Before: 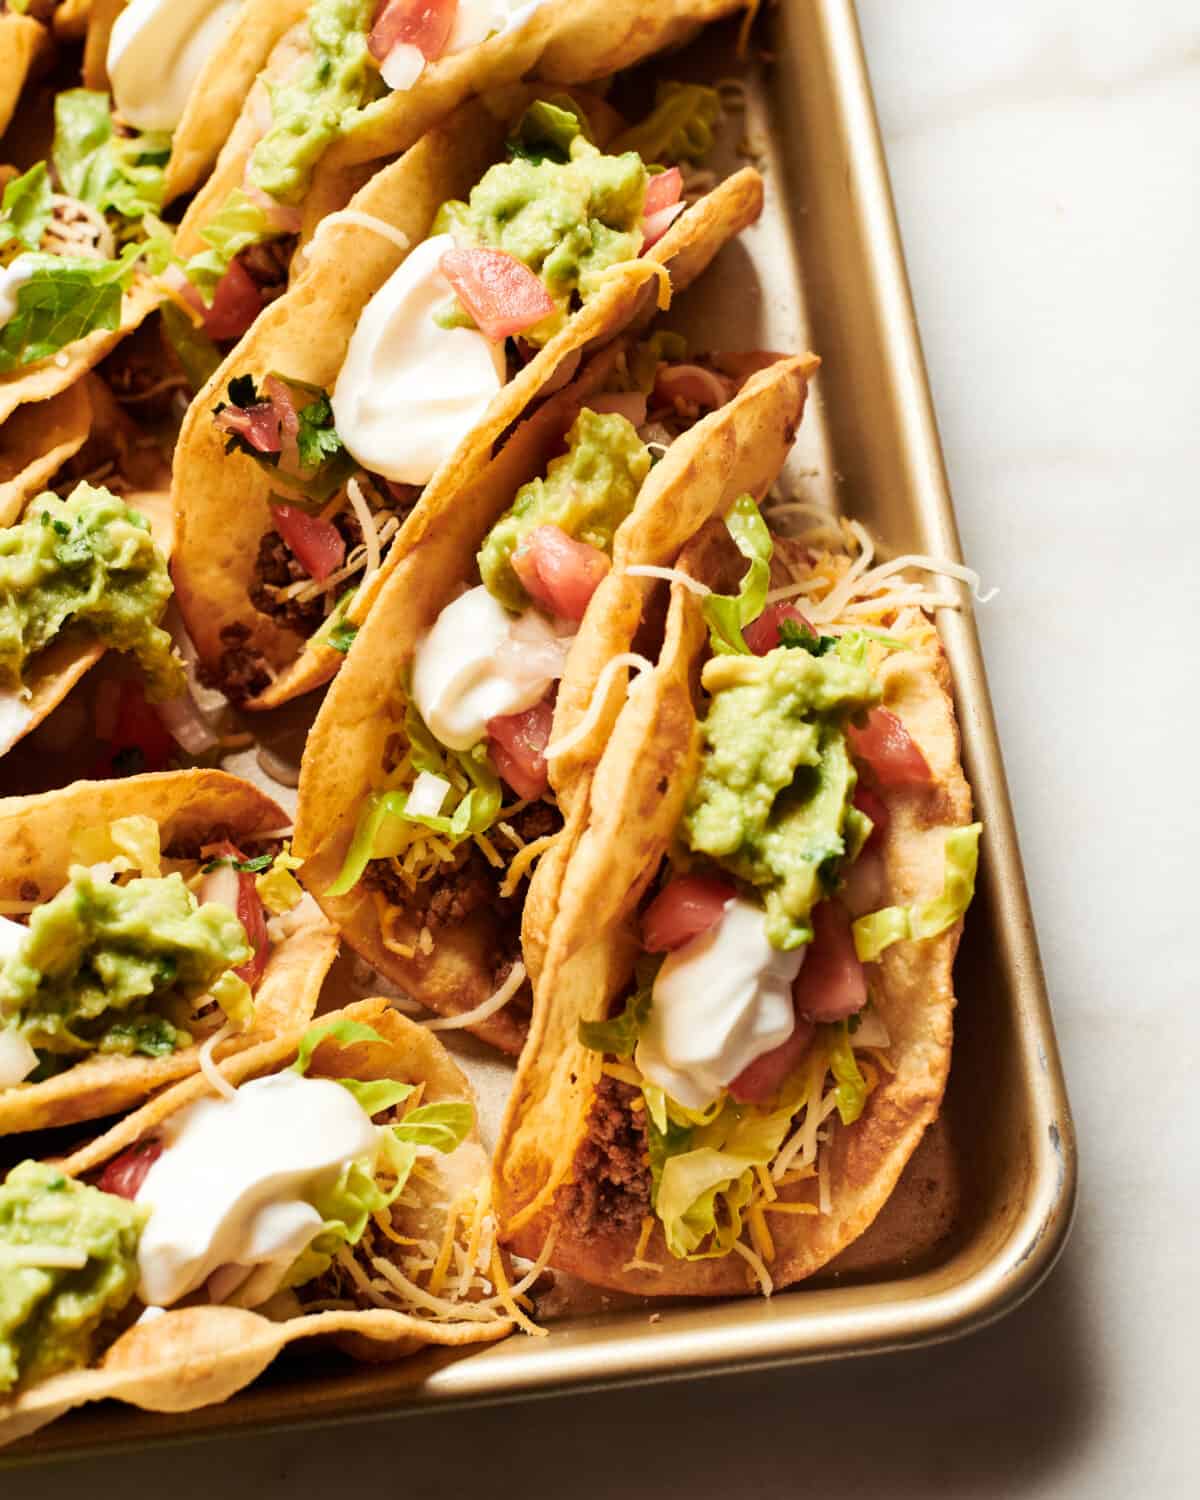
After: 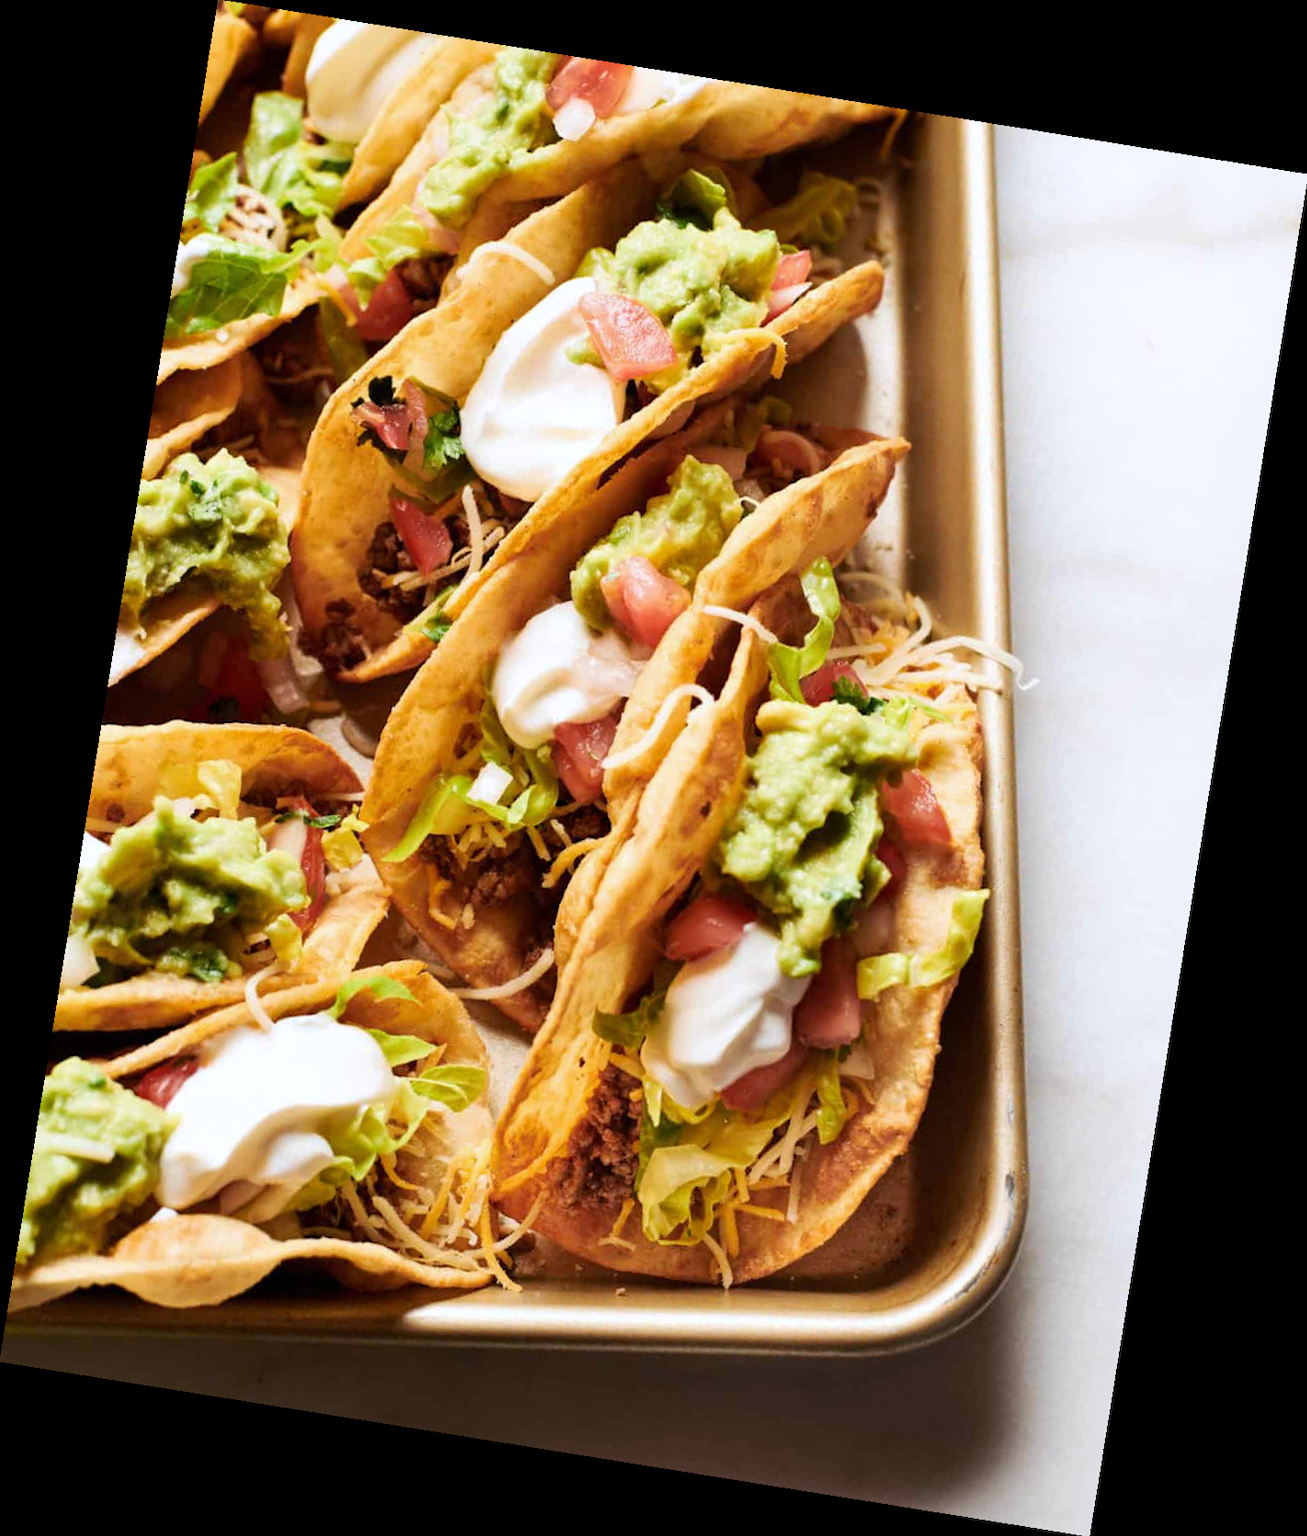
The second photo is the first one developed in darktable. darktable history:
white balance: red 0.984, blue 1.059
rotate and perspective: rotation 9.12°, automatic cropping off
